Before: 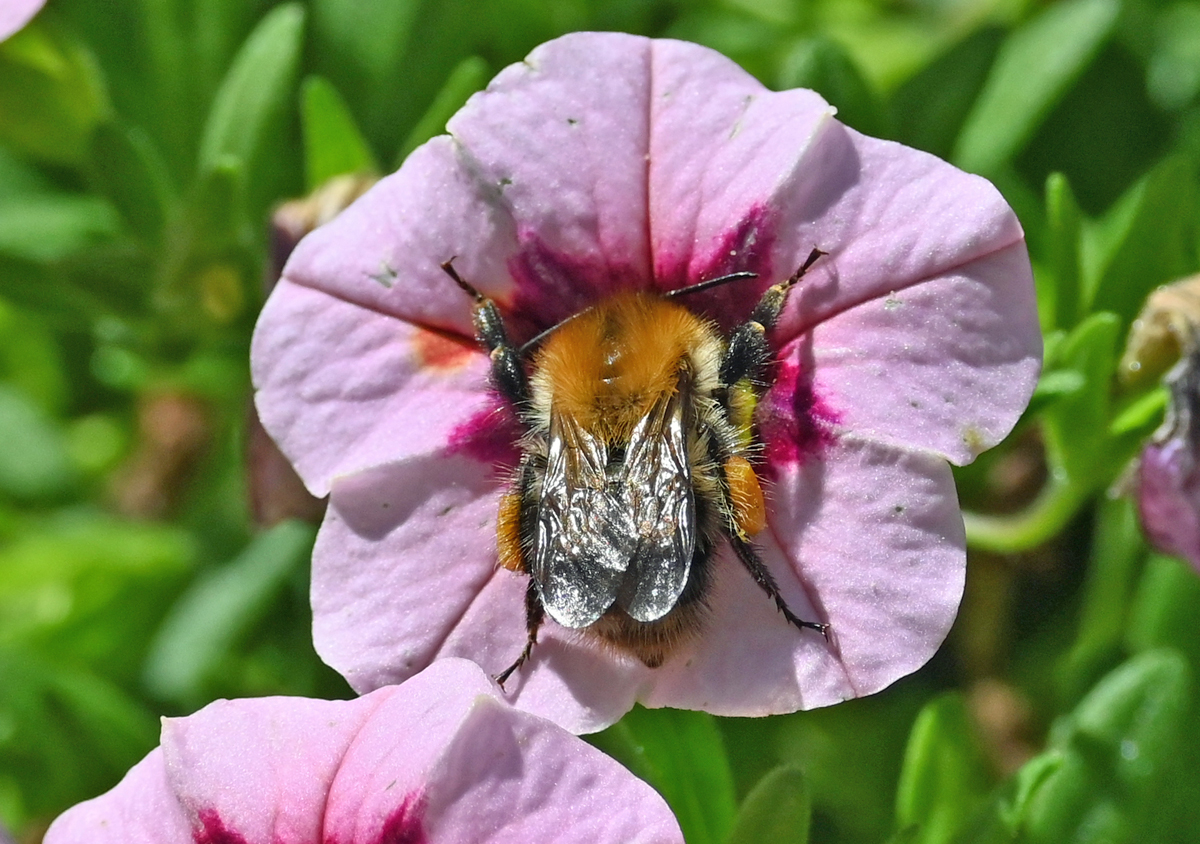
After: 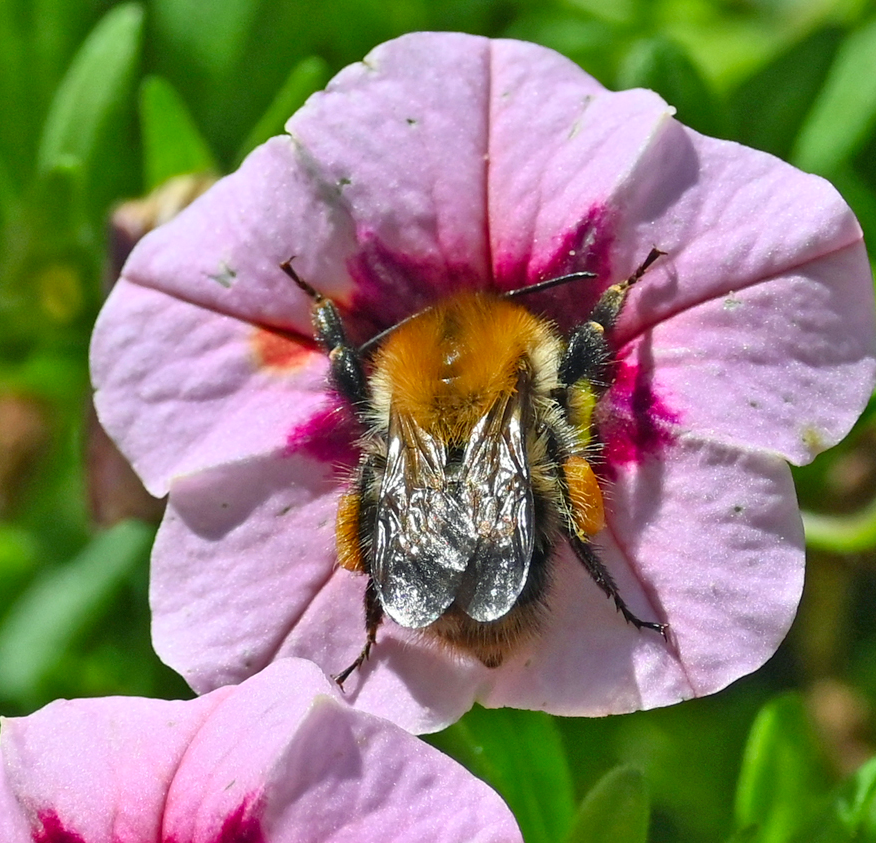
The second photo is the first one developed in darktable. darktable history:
contrast brightness saturation: contrast 0.038, saturation 0.157
crop: left 13.451%, right 13.48%
